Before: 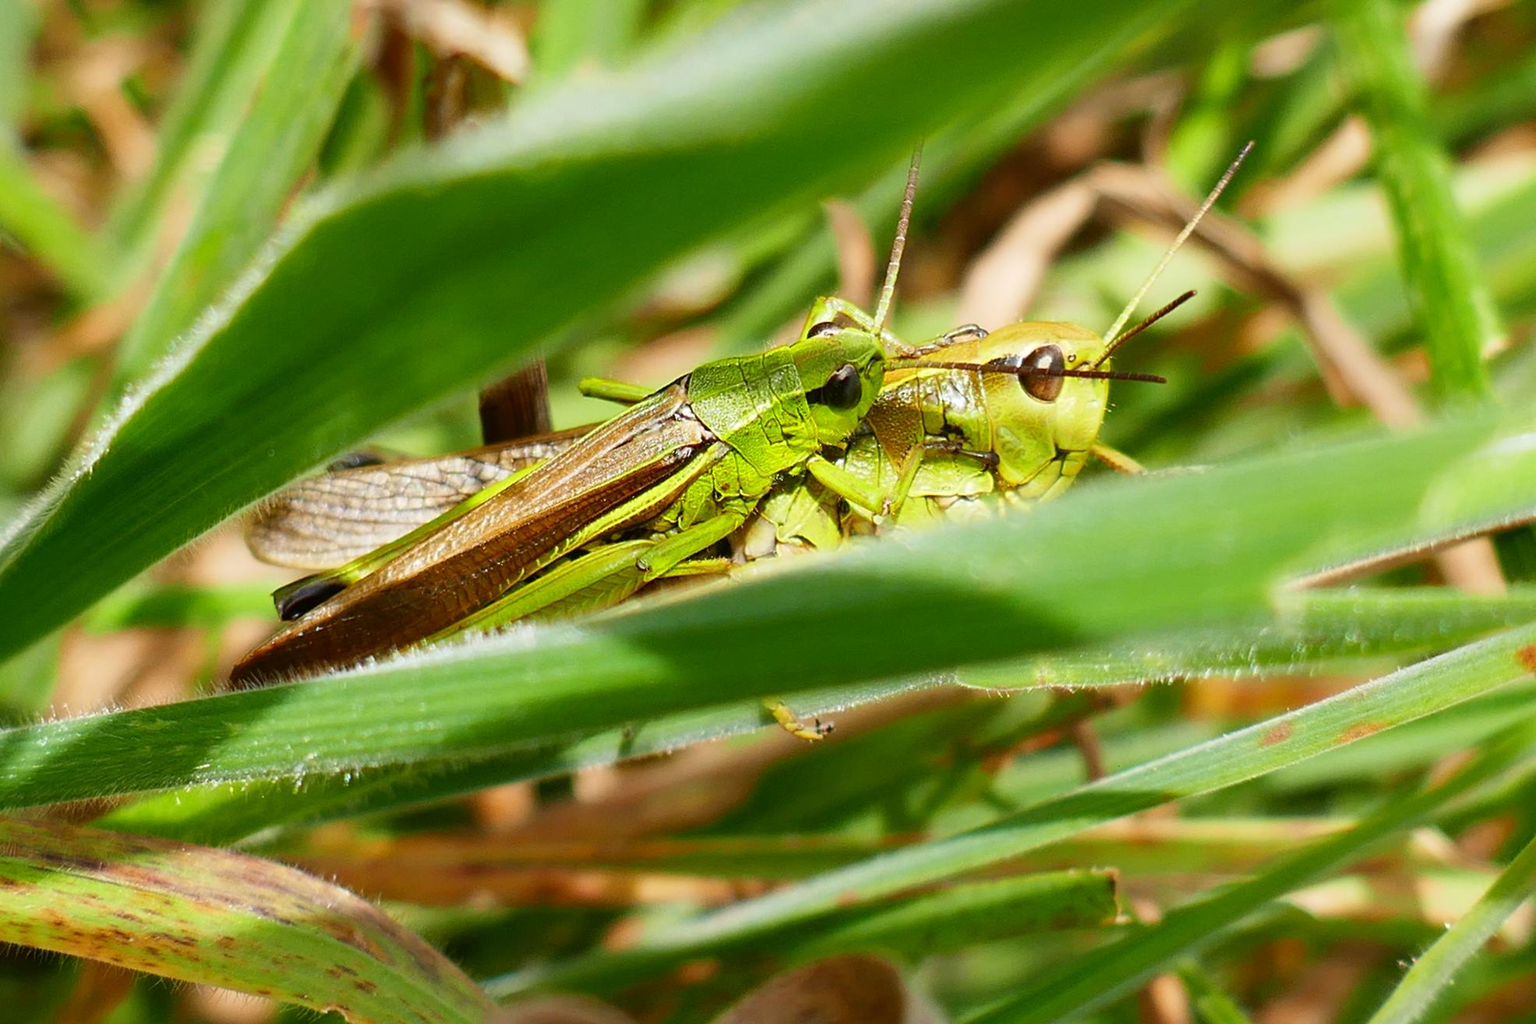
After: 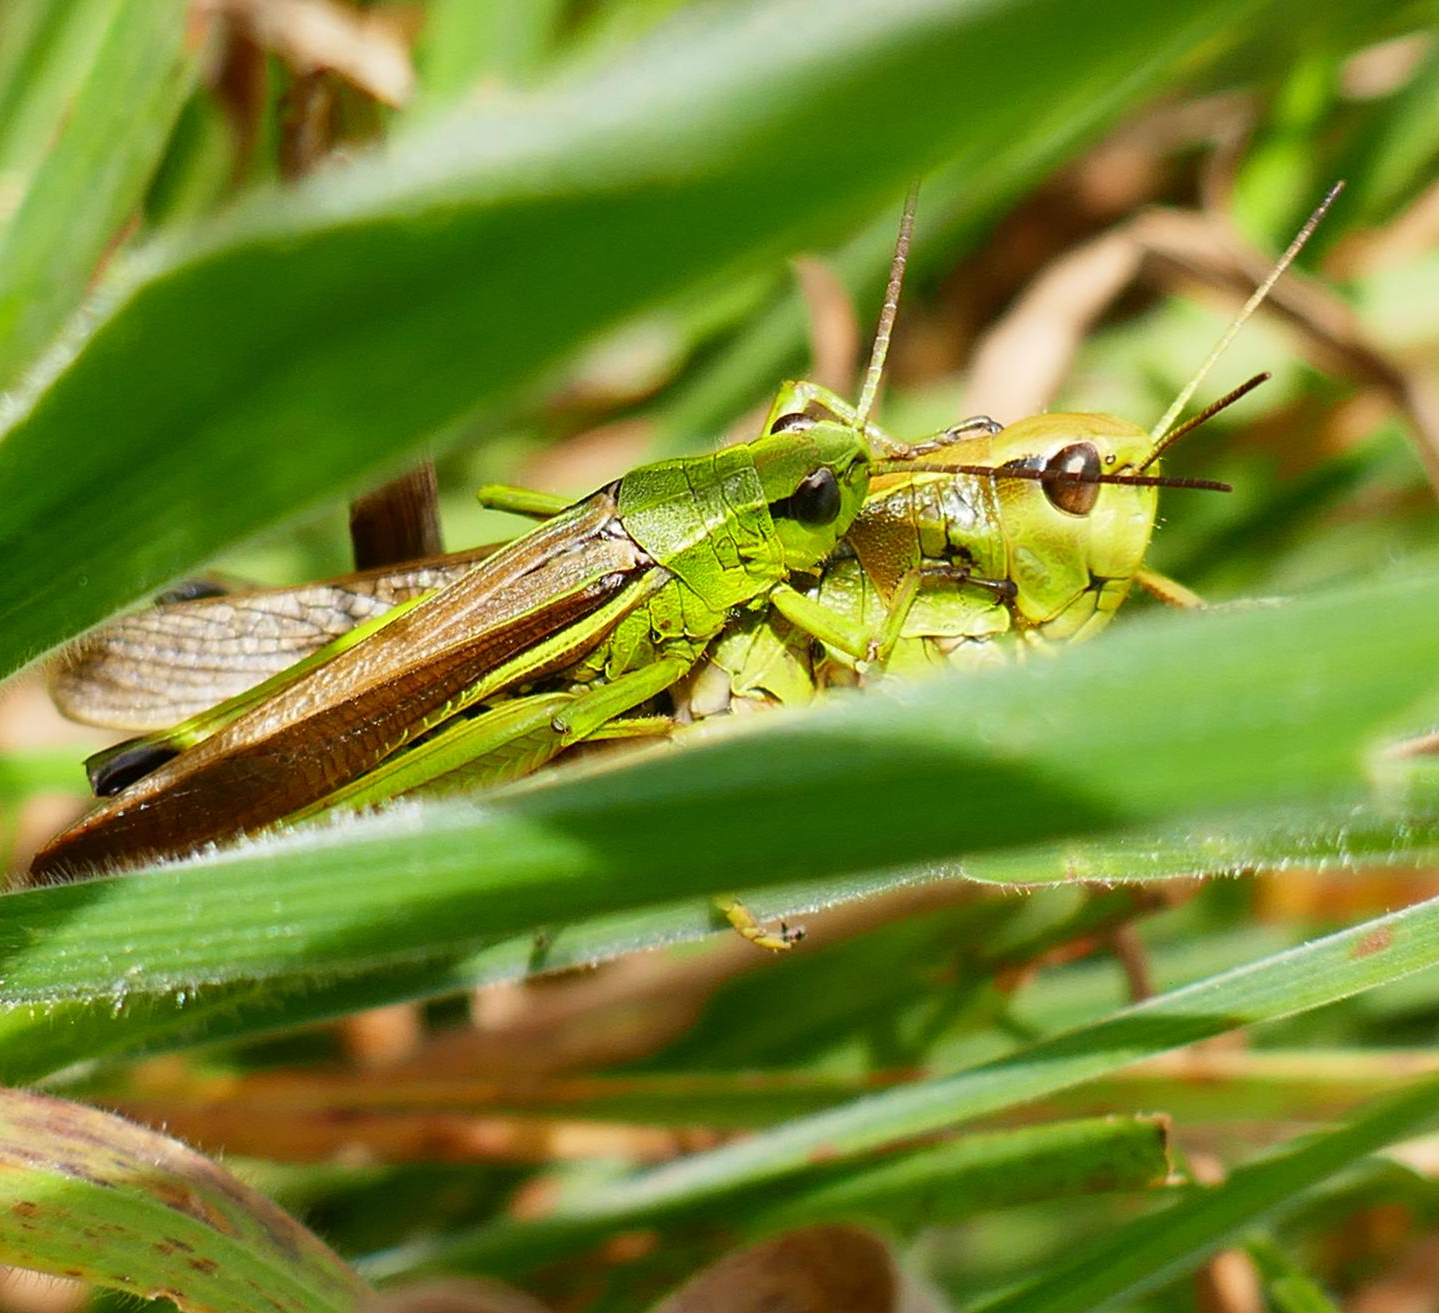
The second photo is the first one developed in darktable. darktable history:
crop: left 13.478%, top 0%, right 13.491%
